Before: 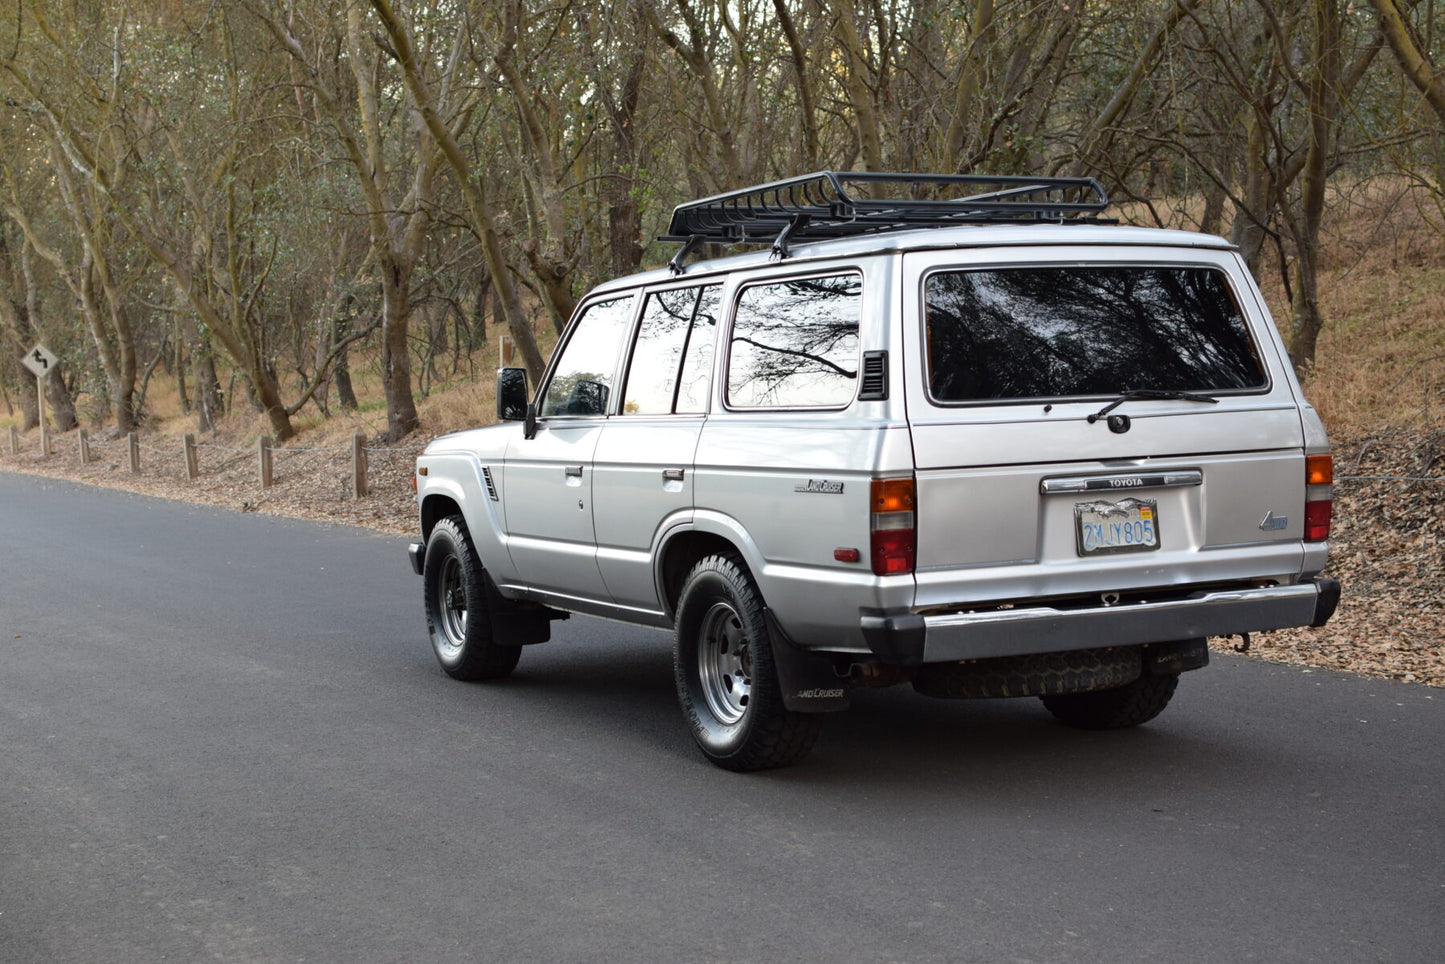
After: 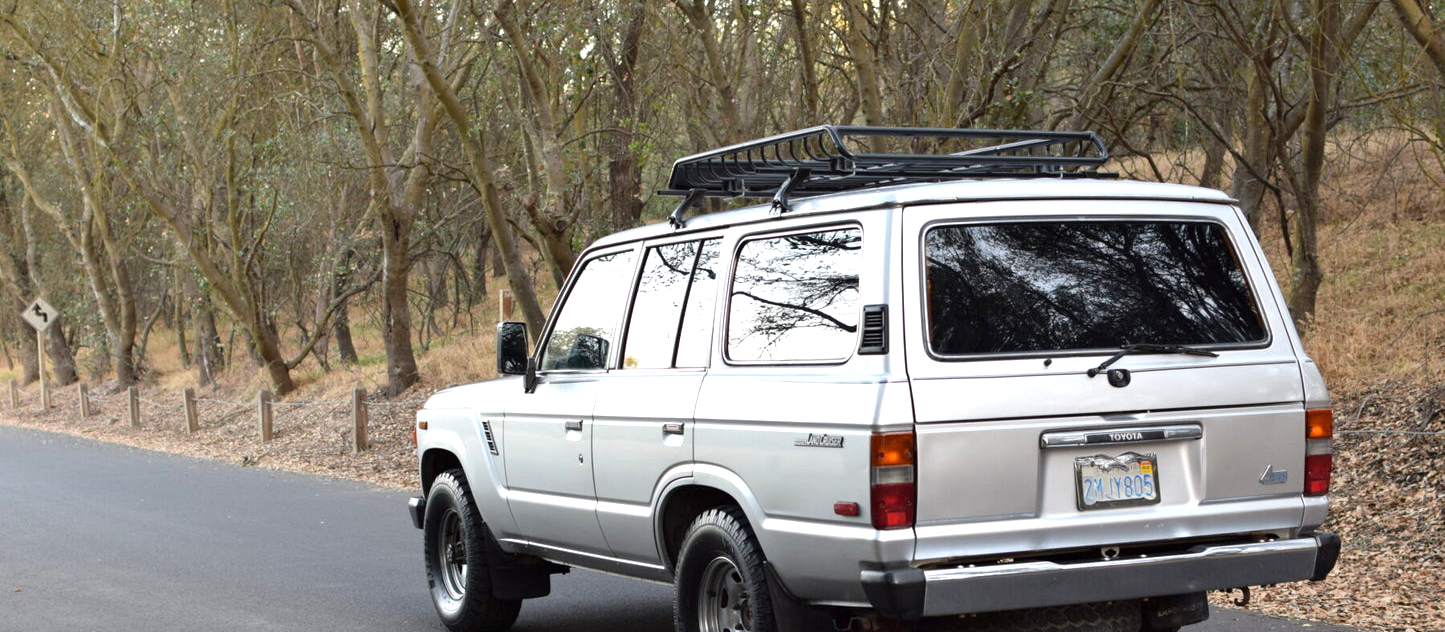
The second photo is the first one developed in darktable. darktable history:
exposure: black level correction 0.001, exposure 0.5 EV, compensate exposure bias true, compensate highlight preservation false
crop and rotate: top 4.848%, bottom 29.503%
